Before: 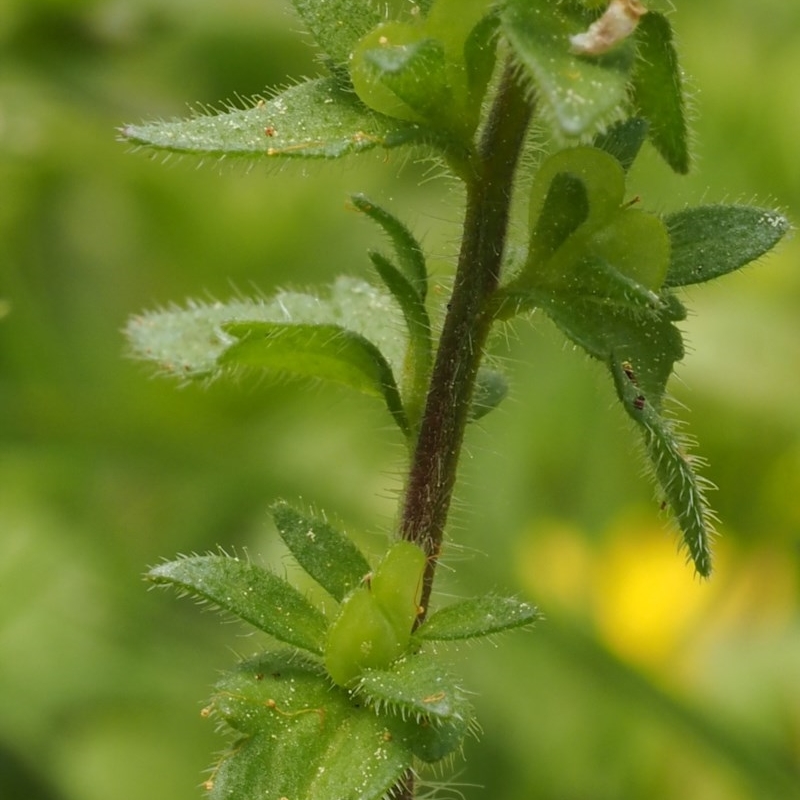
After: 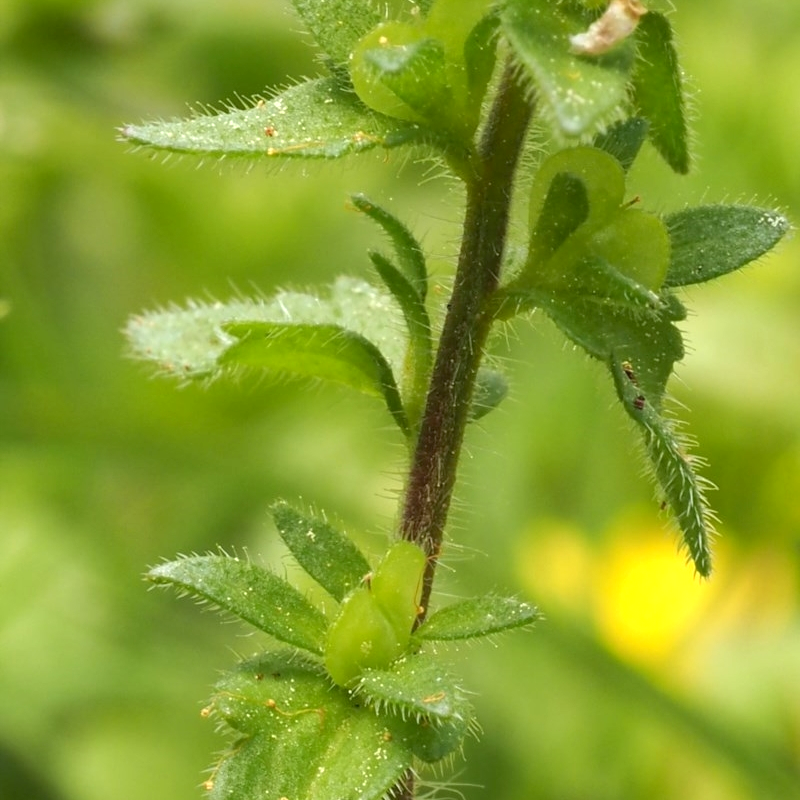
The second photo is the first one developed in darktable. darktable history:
exposure: black level correction 0.001, exposure 0.675 EV, compensate exposure bias true, compensate highlight preservation false
